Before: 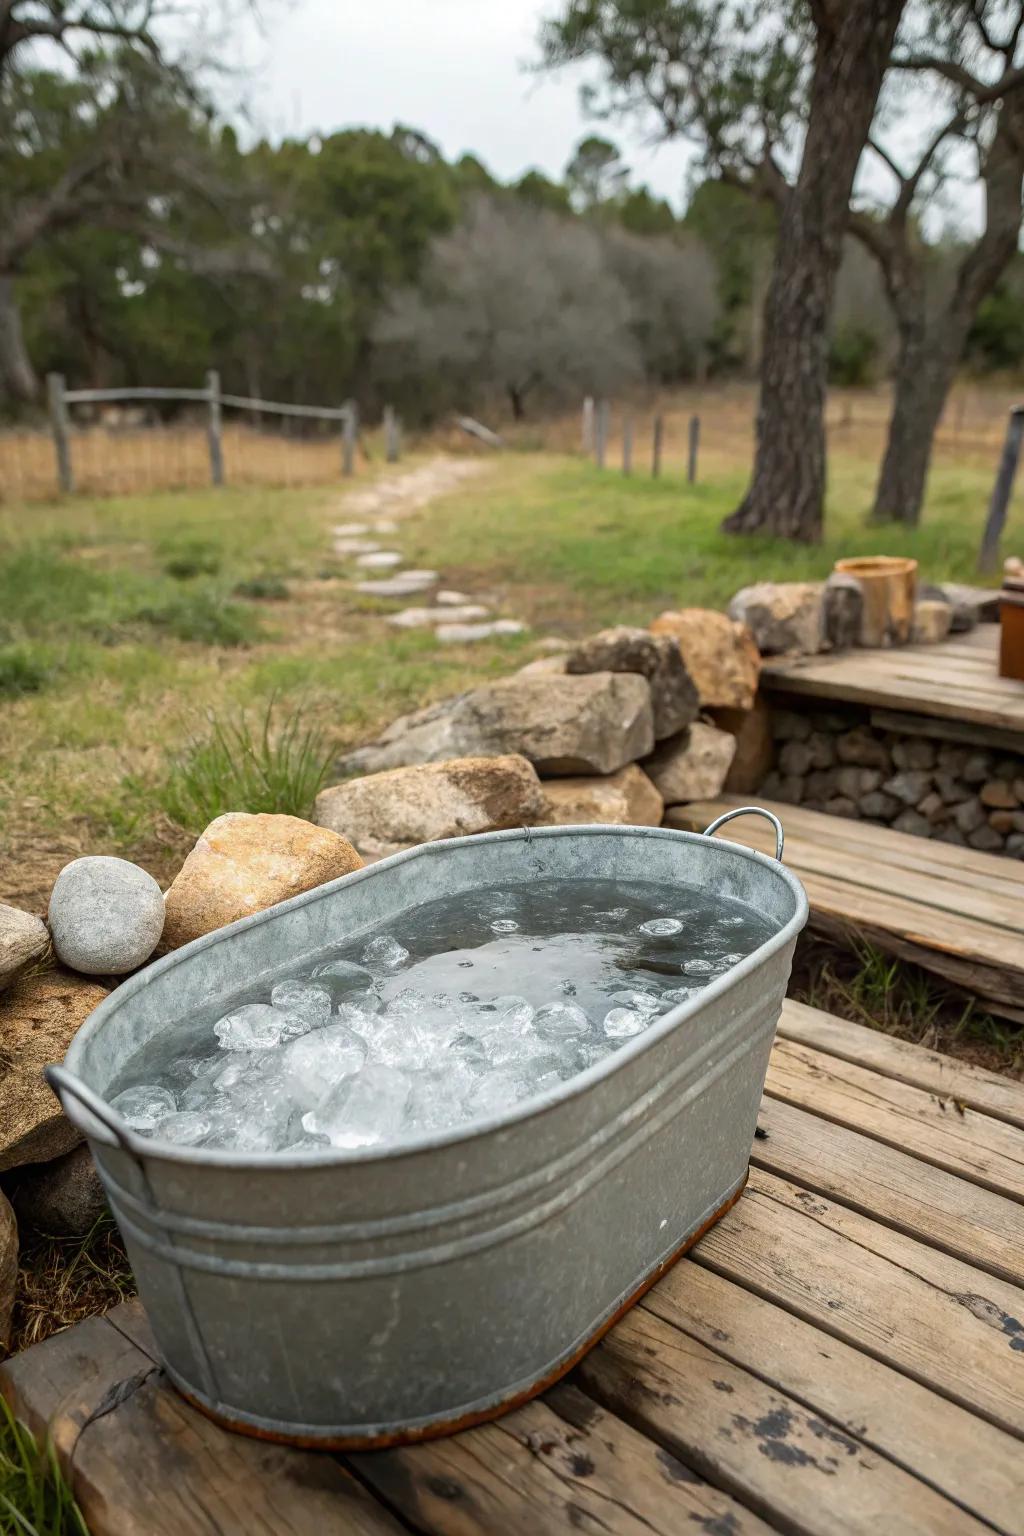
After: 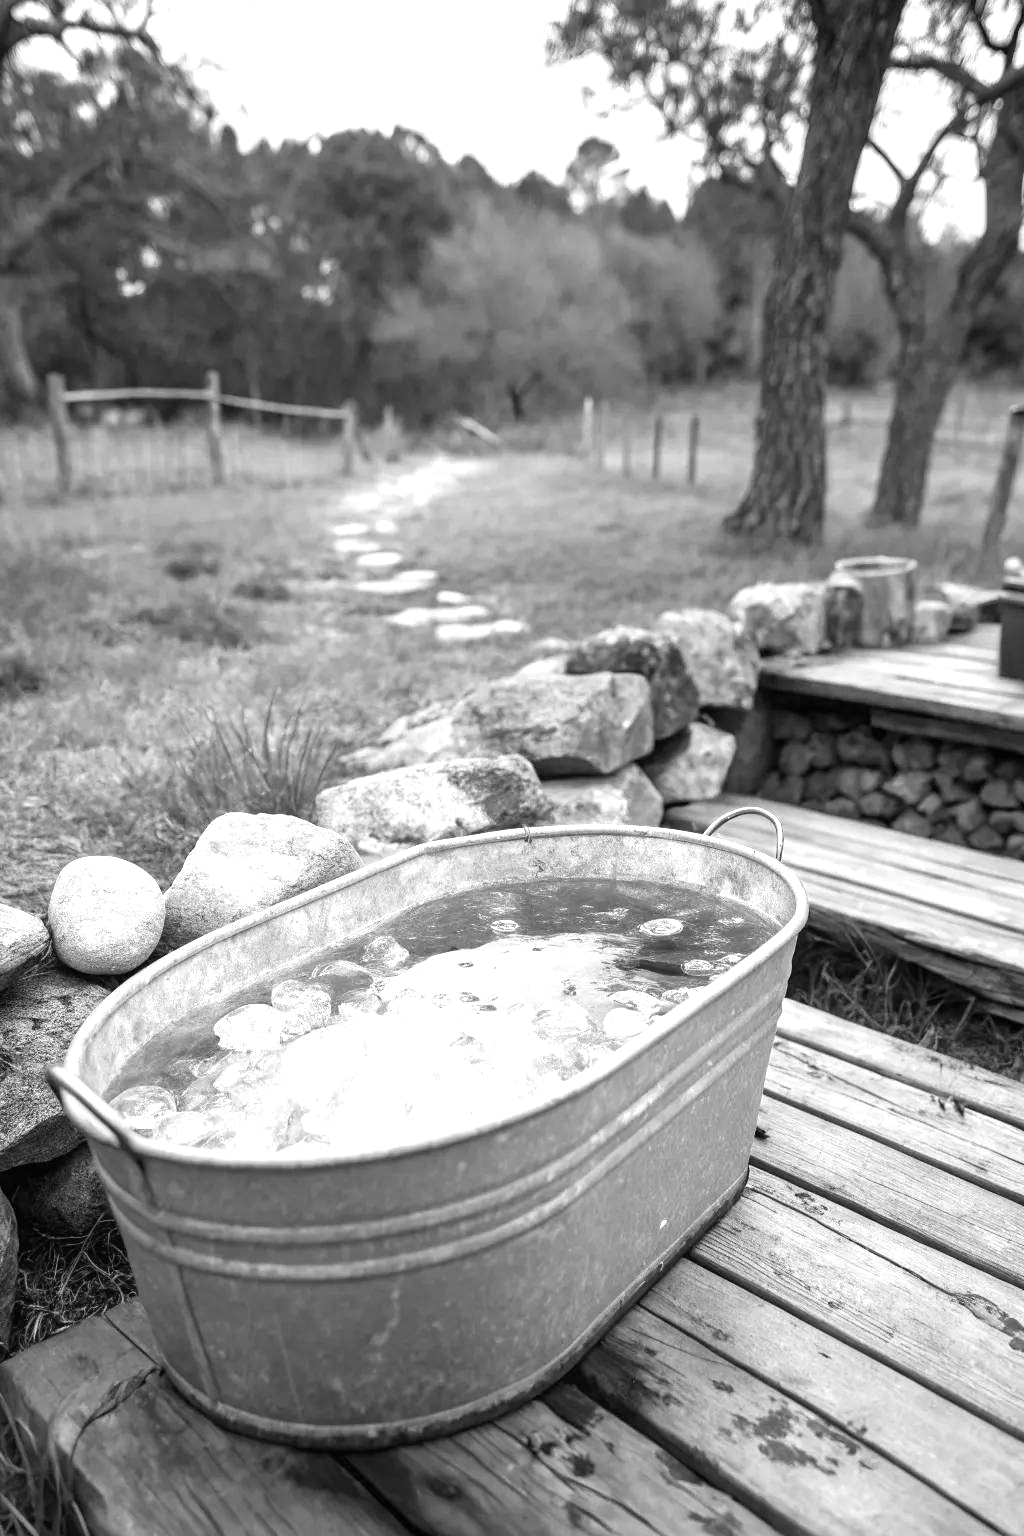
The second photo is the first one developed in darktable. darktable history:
exposure: black level correction 0, exposure 0.499 EV, compensate highlight preservation false
color calibration: output gray [0.267, 0.423, 0.261, 0], illuminant as shot in camera, x 0.482, y 0.431, temperature 2437.5 K
